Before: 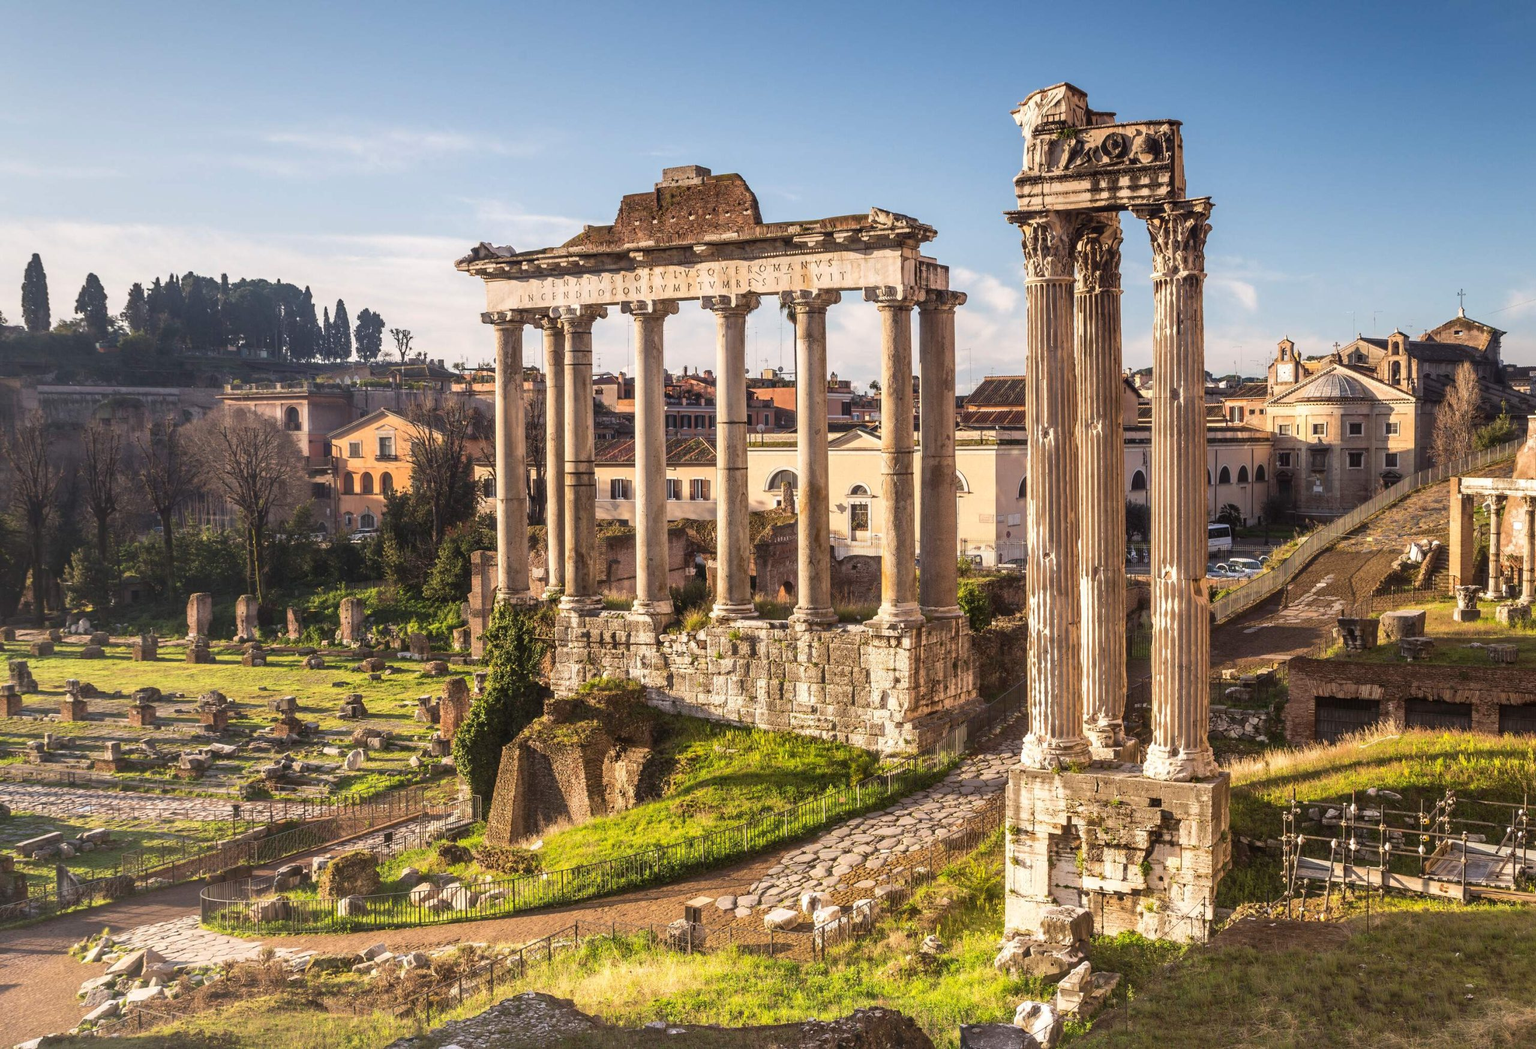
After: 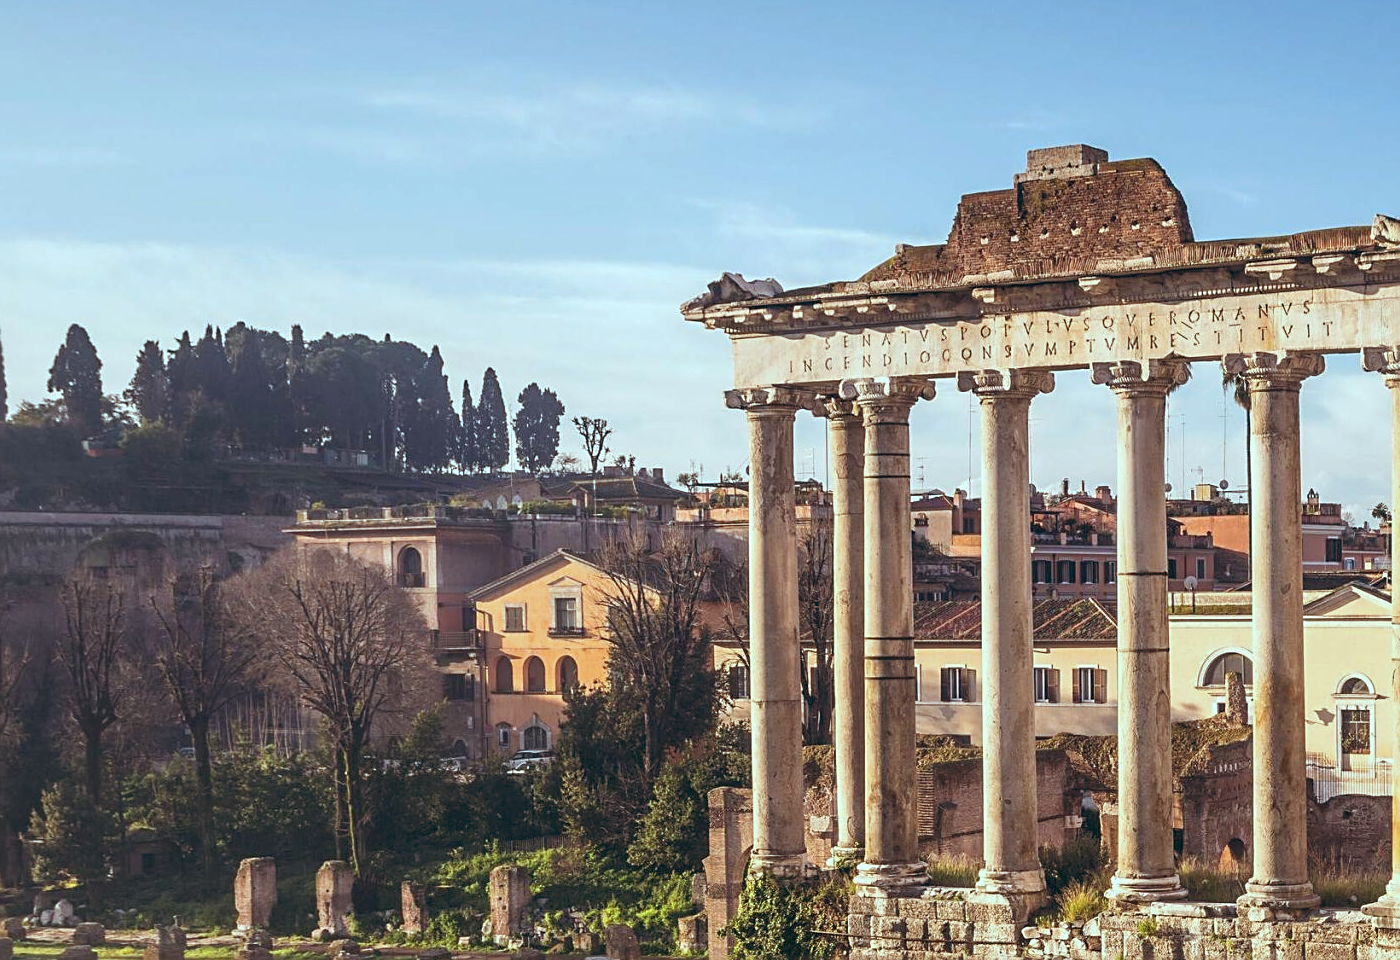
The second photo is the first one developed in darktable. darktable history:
sharpen: on, module defaults
color balance: lift [1.003, 0.993, 1.001, 1.007], gamma [1.018, 1.072, 0.959, 0.928], gain [0.974, 0.873, 1.031, 1.127]
crop and rotate: left 3.047%, top 7.509%, right 42.236%, bottom 37.598%
